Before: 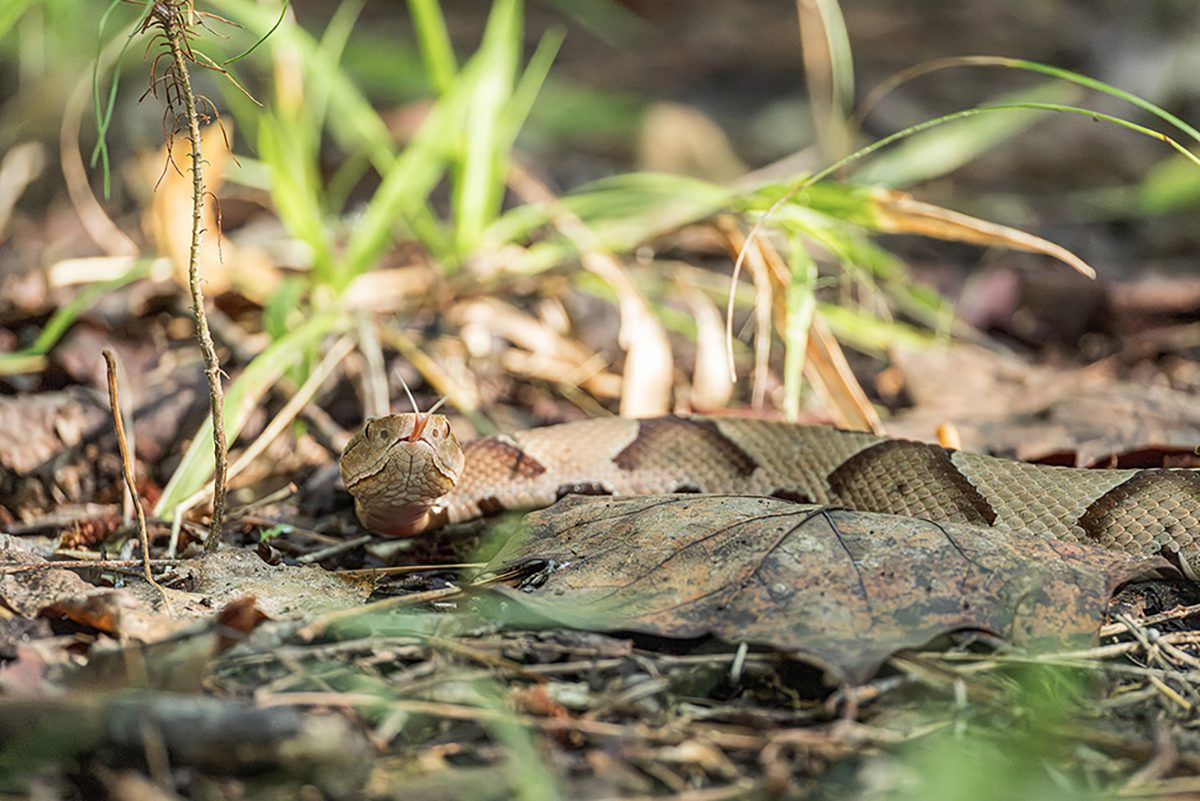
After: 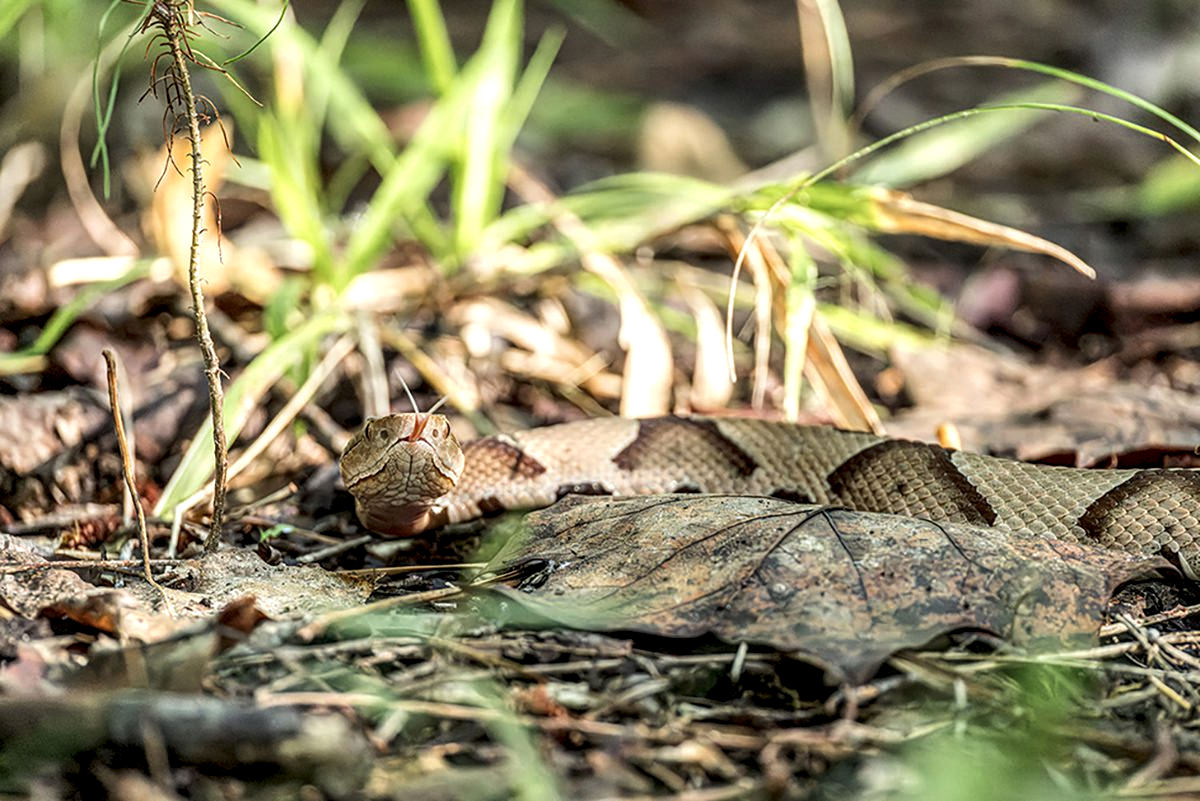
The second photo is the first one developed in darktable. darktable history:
color zones: curves: ch0 [(0, 0.5) (0.143, 0.5) (0.286, 0.5) (0.429, 0.495) (0.571, 0.437) (0.714, 0.44) (0.857, 0.496) (1, 0.5)]
local contrast: highlights 60%, shadows 61%, detail 160%
